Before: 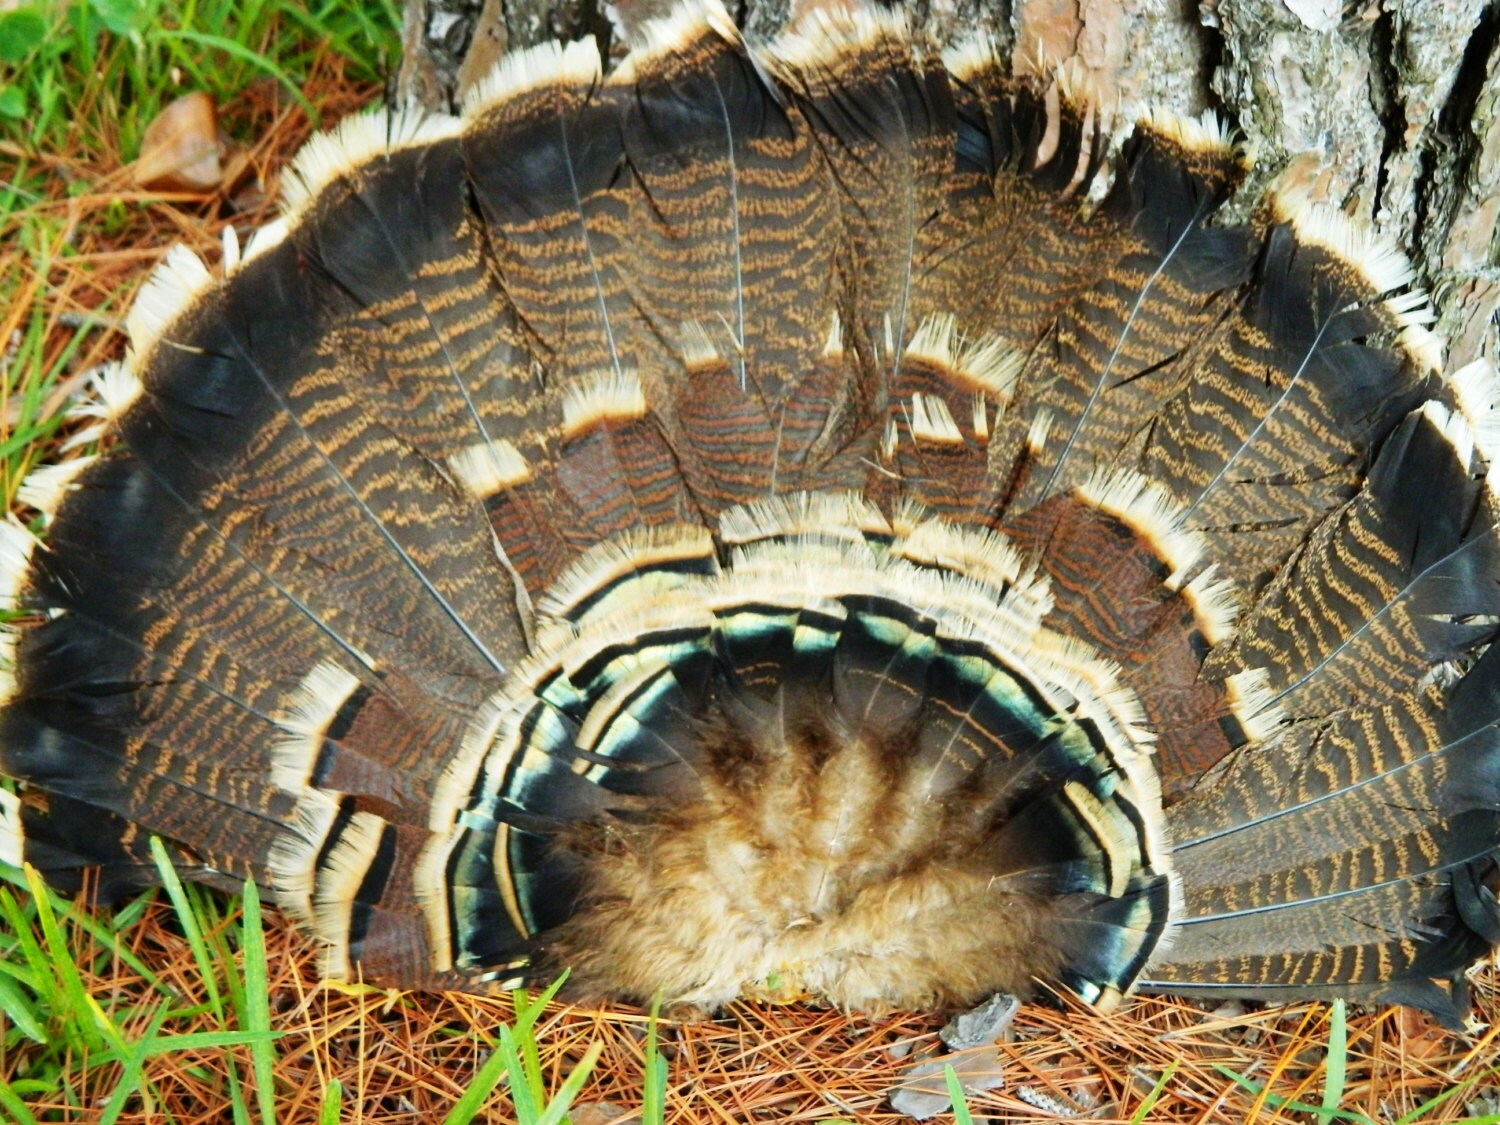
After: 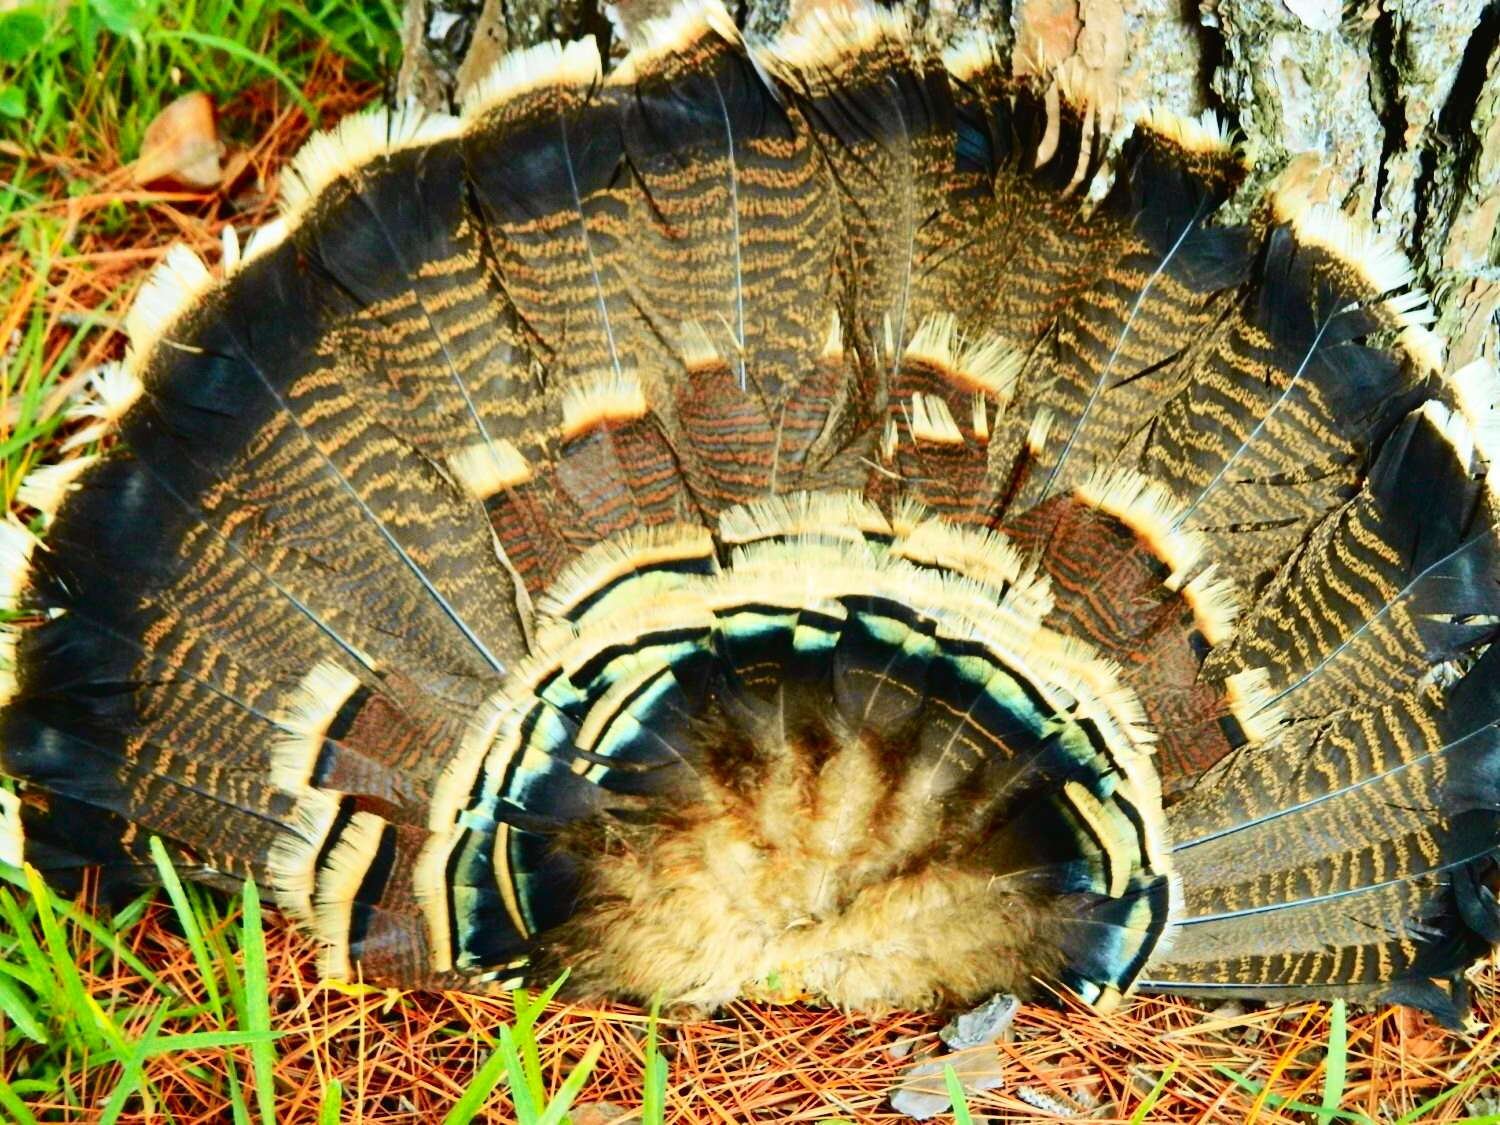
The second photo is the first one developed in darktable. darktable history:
contrast brightness saturation: contrast 0.16, saturation 0.32
tone curve: curves: ch0 [(0, 0.024) (0.049, 0.038) (0.176, 0.162) (0.33, 0.331) (0.432, 0.475) (0.601, 0.665) (0.843, 0.876) (1, 1)]; ch1 [(0, 0) (0.339, 0.358) (0.445, 0.439) (0.476, 0.47) (0.504, 0.504) (0.53, 0.511) (0.557, 0.558) (0.627, 0.635) (0.728, 0.746) (1, 1)]; ch2 [(0, 0) (0.327, 0.324) (0.417, 0.44) (0.46, 0.453) (0.502, 0.504) (0.526, 0.52) (0.54, 0.564) (0.606, 0.626) (0.76, 0.75) (1, 1)], color space Lab, independent channels, preserve colors none
